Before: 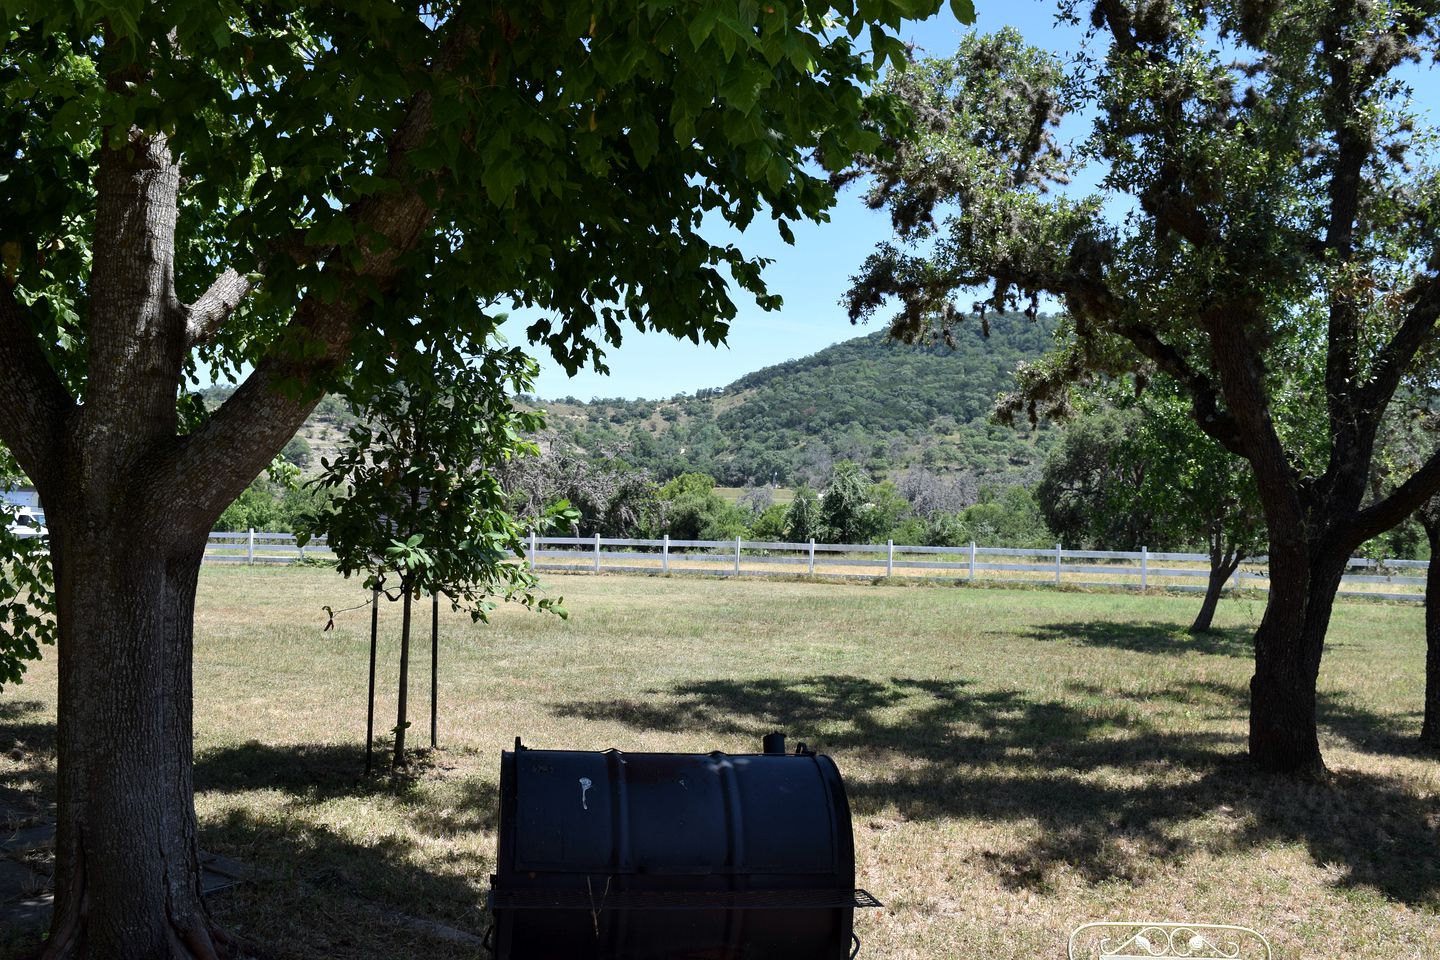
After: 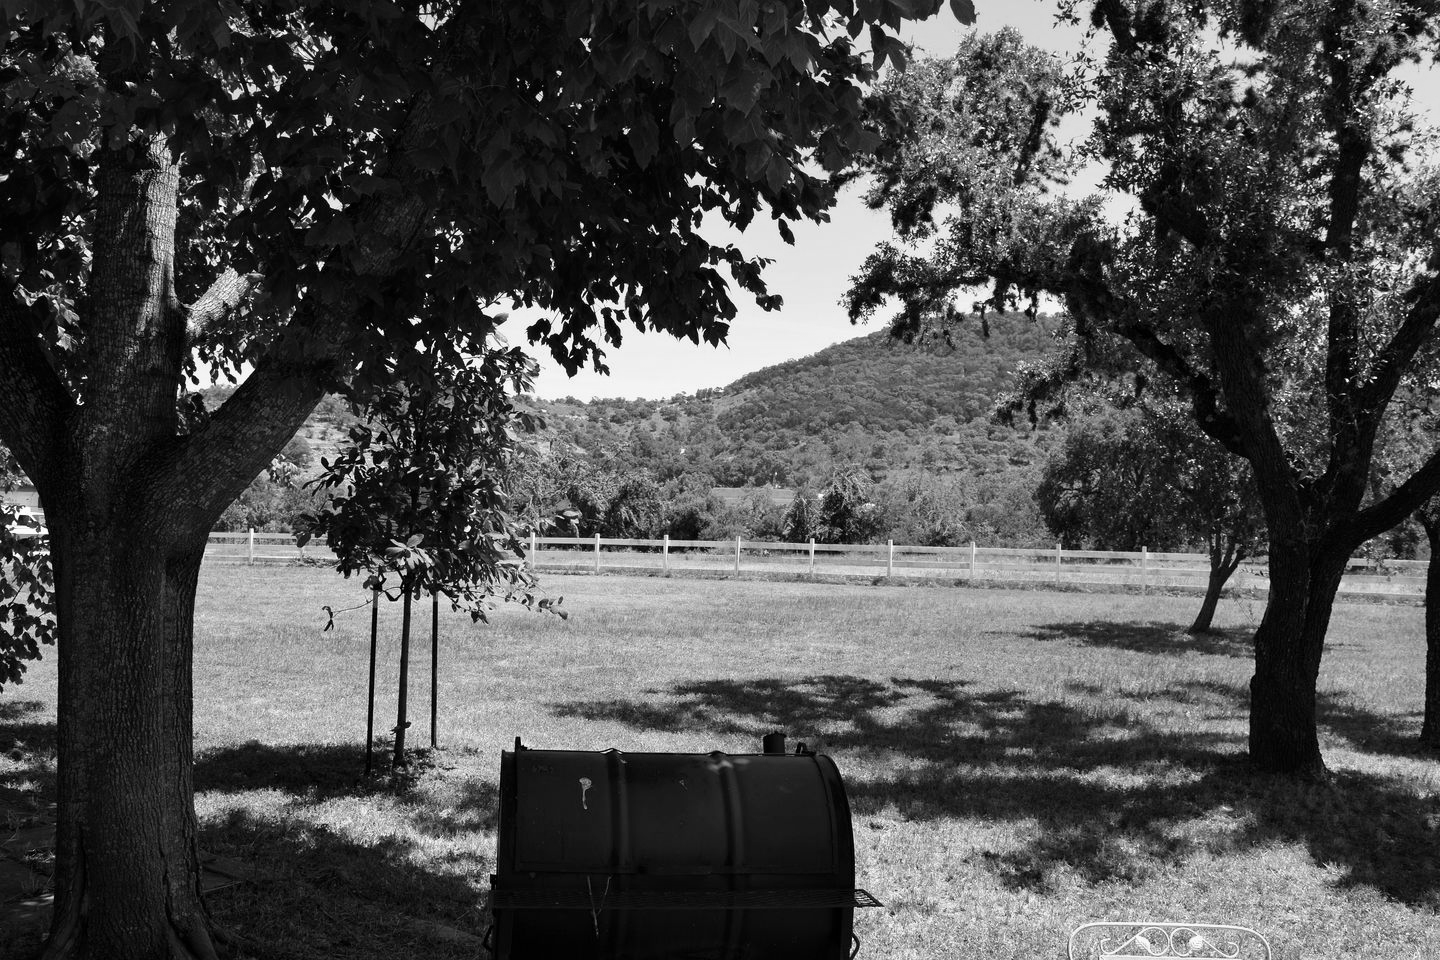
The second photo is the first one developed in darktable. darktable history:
color calibration: output gray [0.31, 0.36, 0.33, 0], illuminant as shot in camera, x 0.358, y 0.373, temperature 4628.91 K
exposure: compensate exposure bias true, compensate highlight preservation false
